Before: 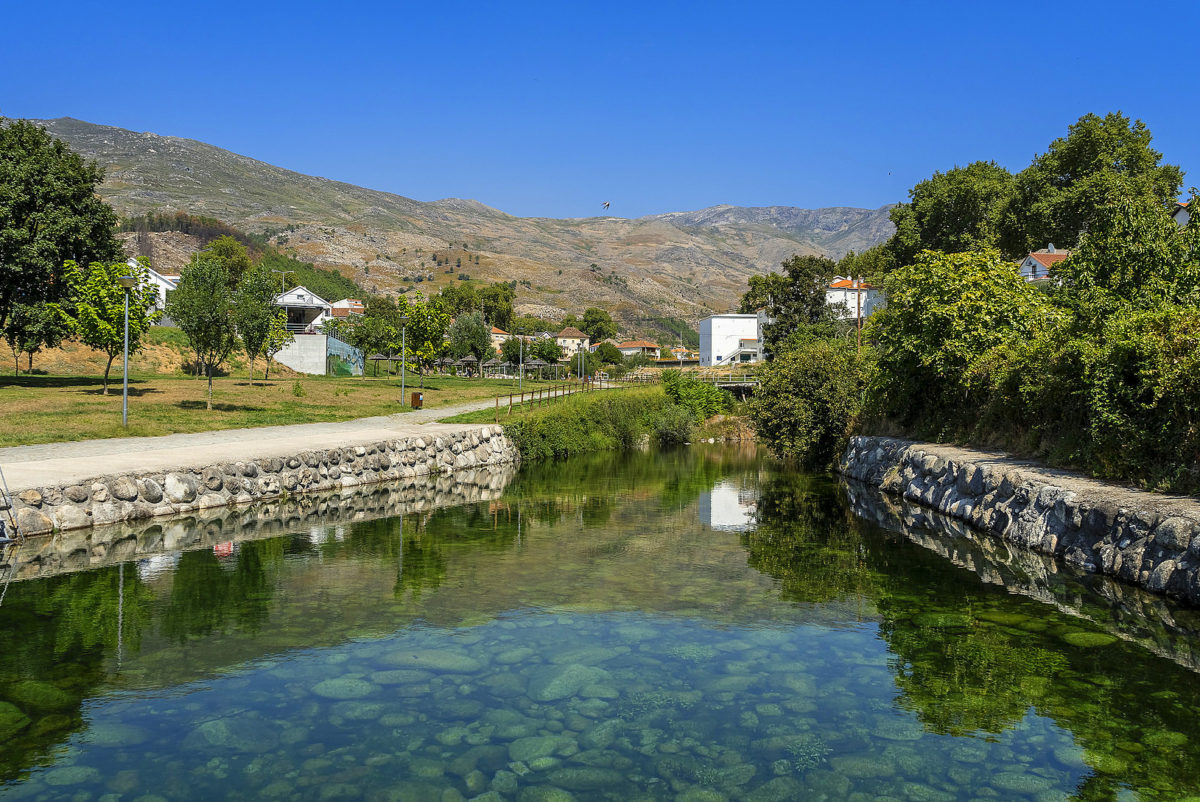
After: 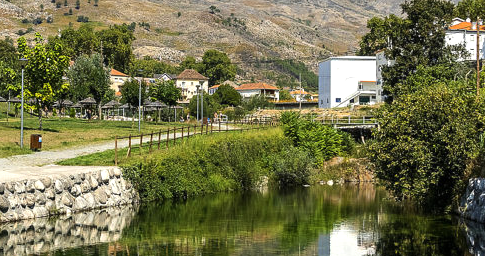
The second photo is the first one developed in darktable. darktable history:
crop: left 31.751%, top 32.172%, right 27.8%, bottom 35.83%
tone equalizer: -8 EV -0.417 EV, -7 EV -0.389 EV, -6 EV -0.333 EV, -5 EV -0.222 EV, -3 EV 0.222 EV, -2 EV 0.333 EV, -1 EV 0.389 EV, +0 EV 0.417 EV, edges refinement/feathering 500, mask exposure compensation -1.57 EV, preserve details no
